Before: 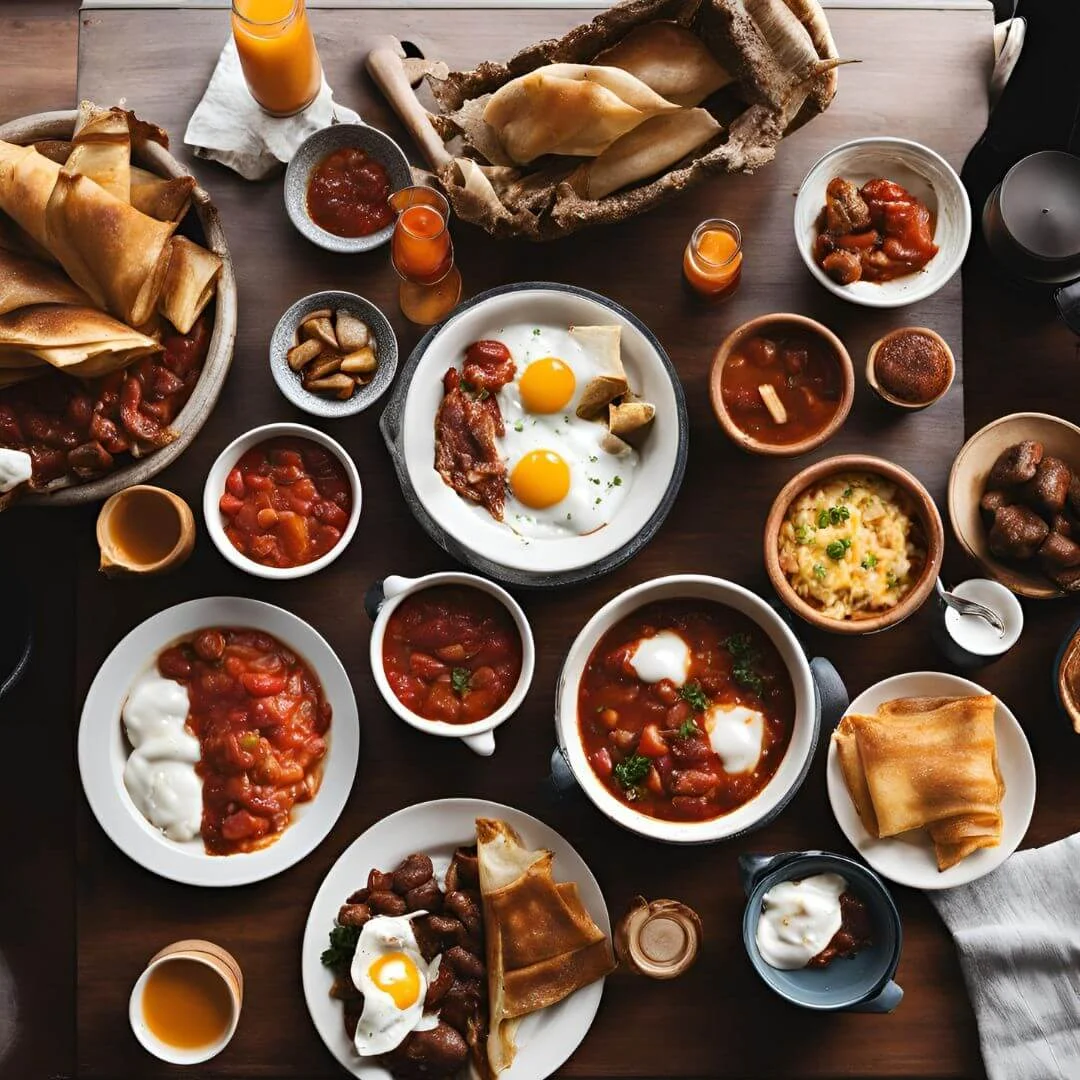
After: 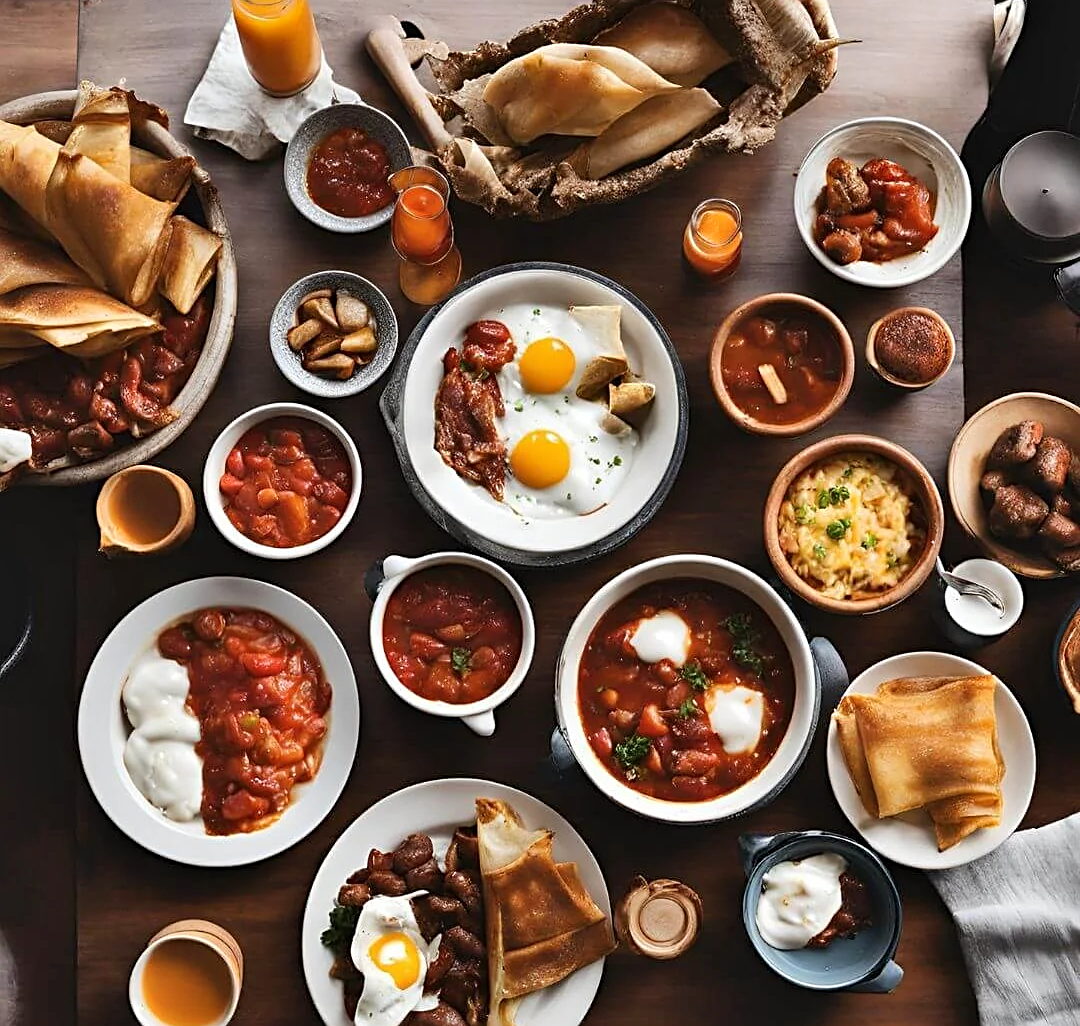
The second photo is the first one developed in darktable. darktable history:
crop and rotate: top 1.919%, bottom 3.075%
shadows and highlights: shadows 59.81, soften with gaussian
sharpen: on, module defaults
